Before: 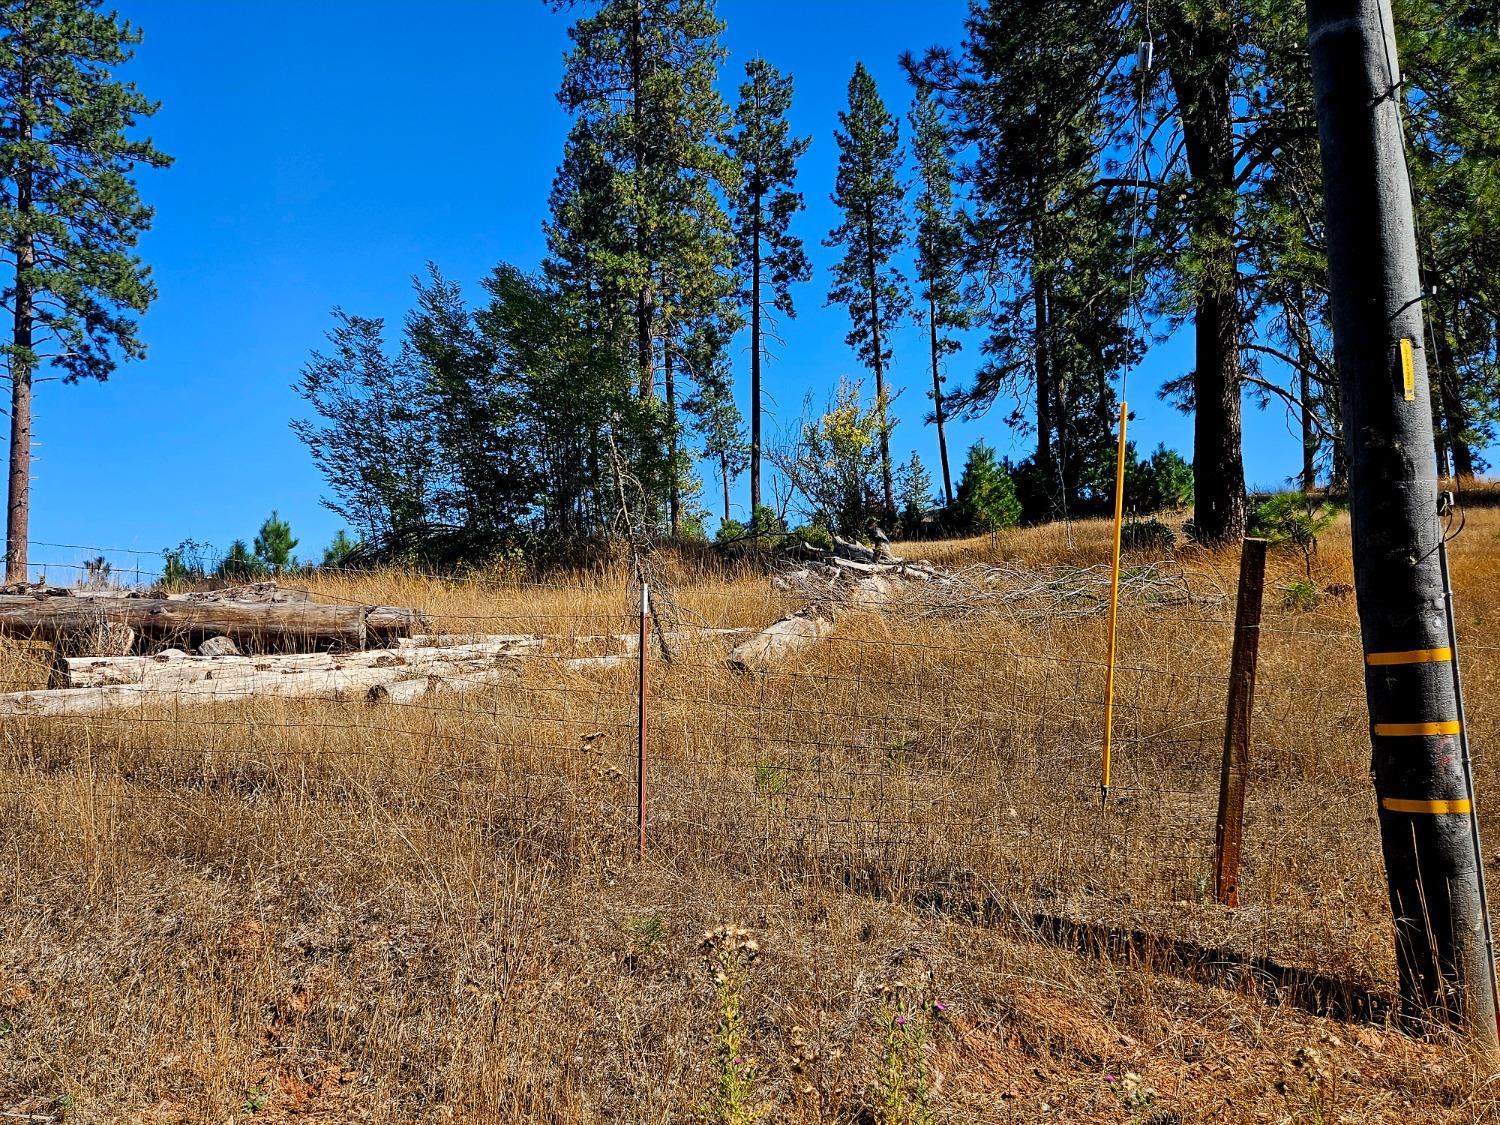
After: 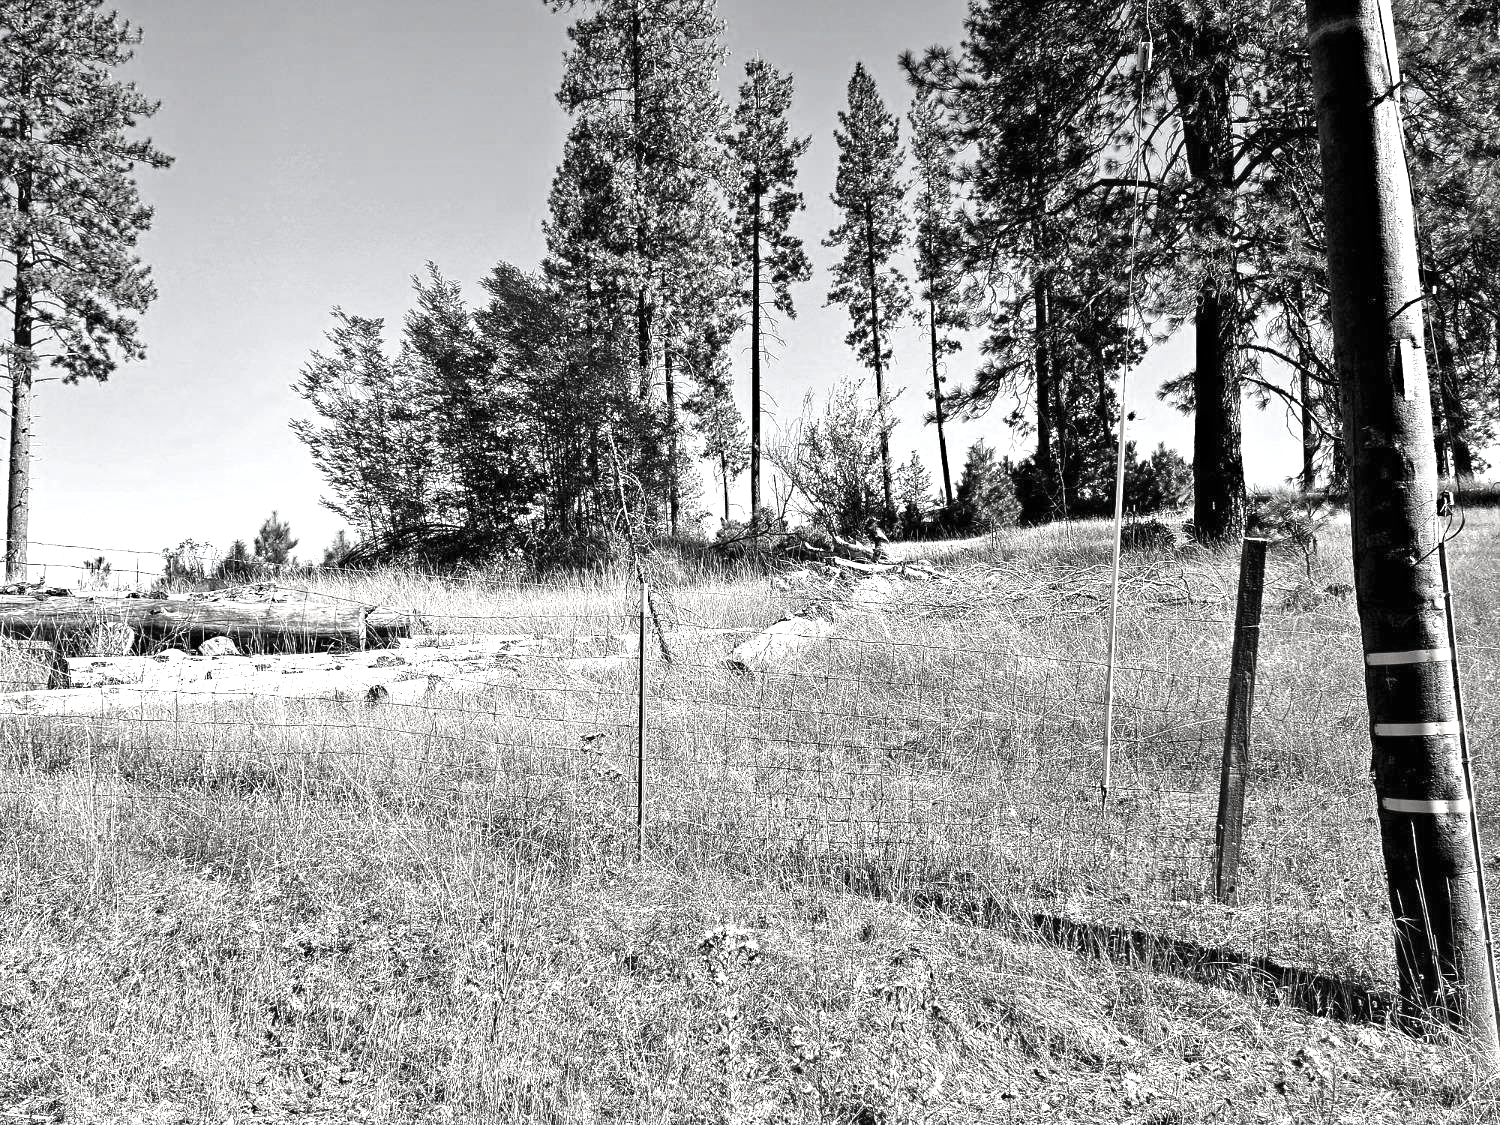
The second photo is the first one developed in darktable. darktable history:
contrast brightness saturation: saturation -0.984
exposure: black level correction 0, exposure 1.447 EV, compensate highlight preservation false
haze removal: compatibility mode true, adaptive false
